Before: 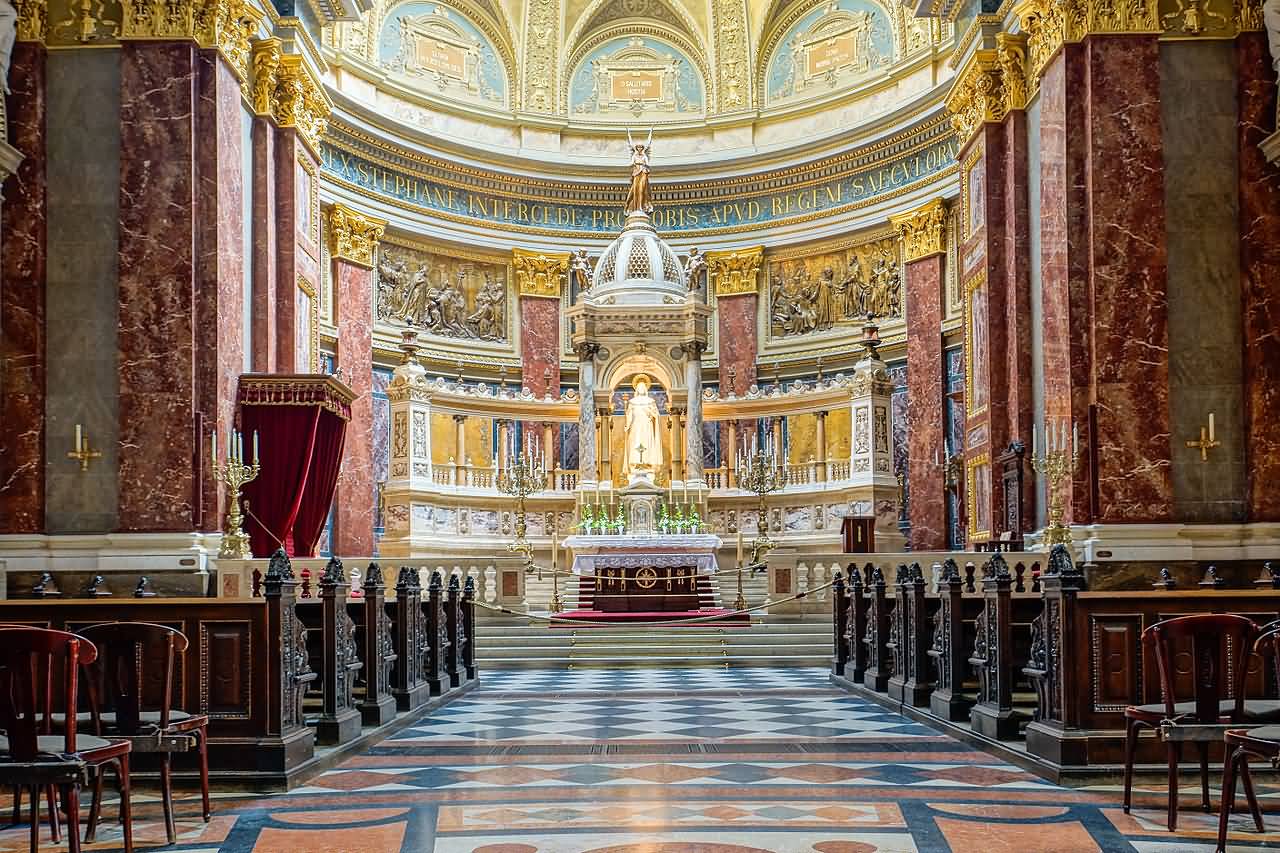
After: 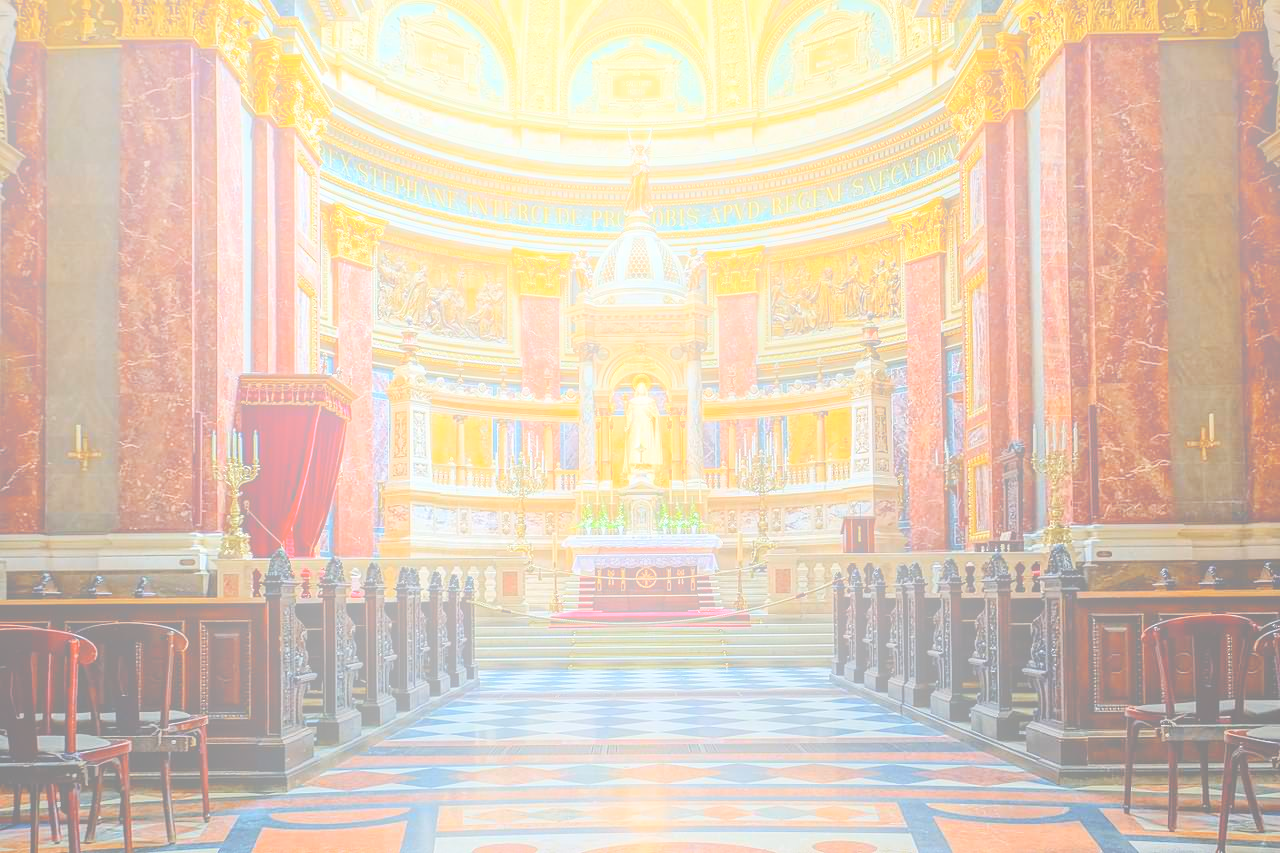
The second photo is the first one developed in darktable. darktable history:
bloom: size 70%, threshold 25%, strength 70%
exposure: compensate highlight preservation false
